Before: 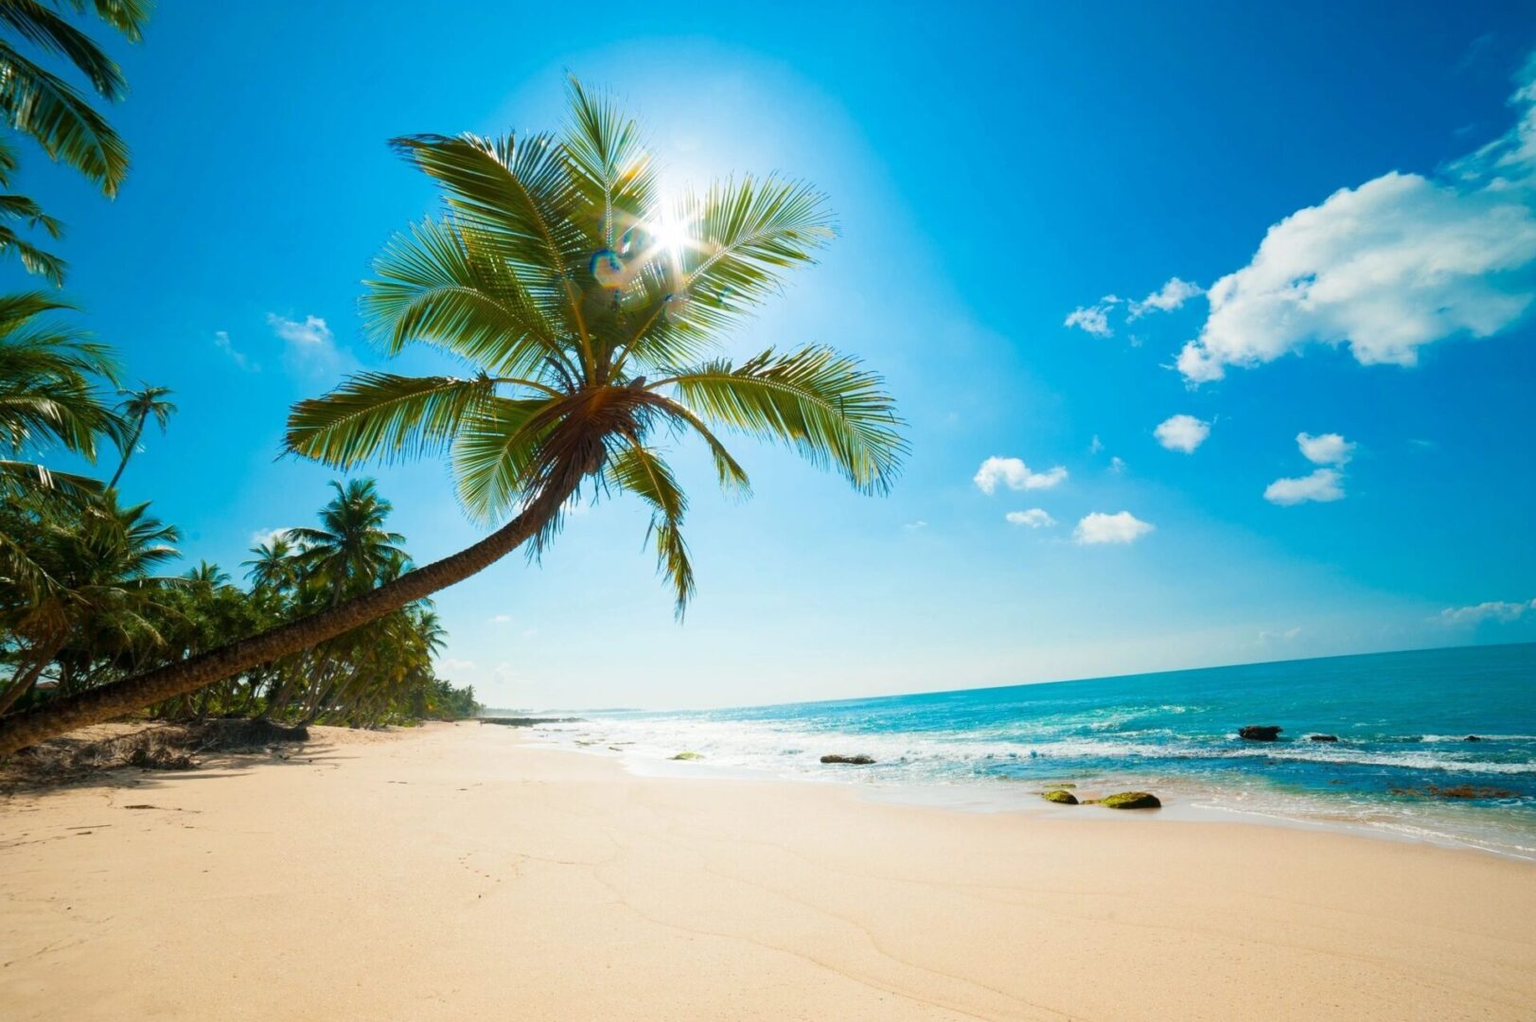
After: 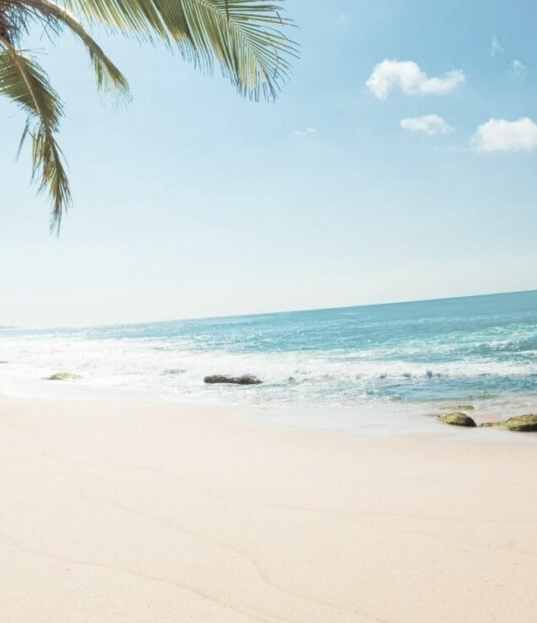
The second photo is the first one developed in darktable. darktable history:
crop: left 40.878%, top 39.176%, right 25.993%, bottom 3.081%
contrast brightness saturation: brightness 0.18, saturation -0.5
